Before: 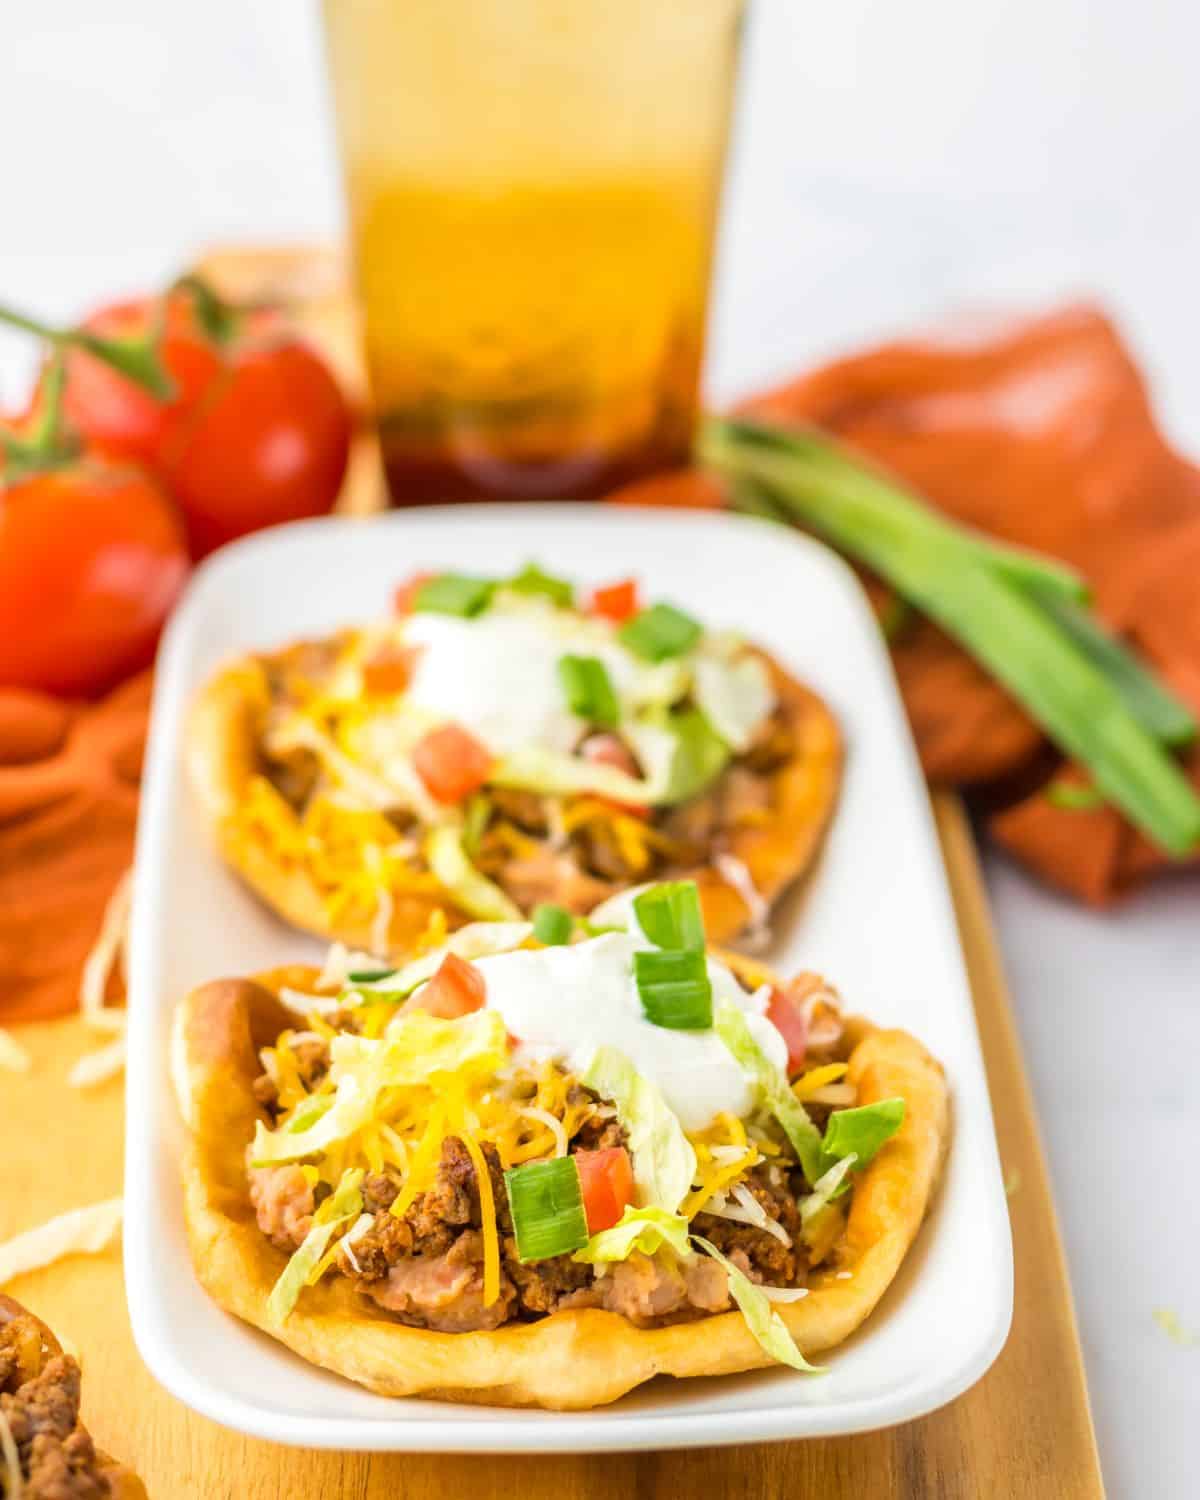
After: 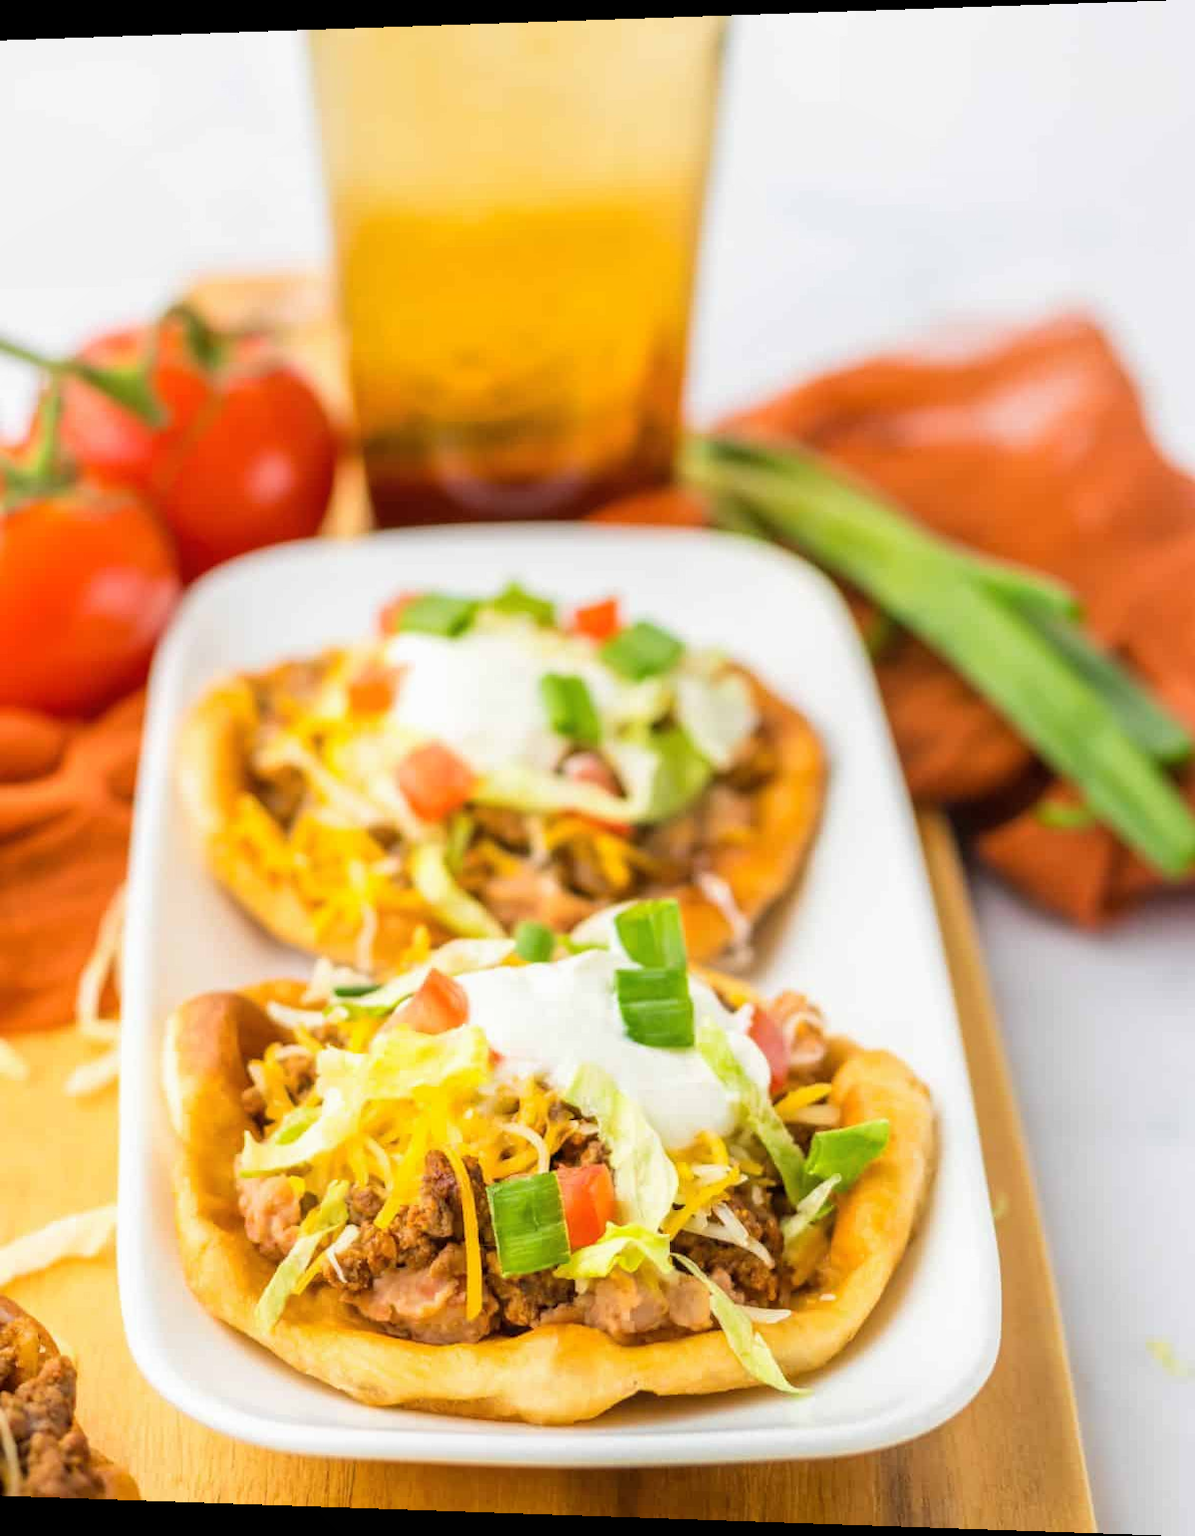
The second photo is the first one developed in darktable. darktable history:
rotate and perspective: lens shift (horizontal) -0.055, automatic cropping off
local contrast: mode bilateral grid, contrast 100, coarseness 100, detail 91%, midtone range 0.2
